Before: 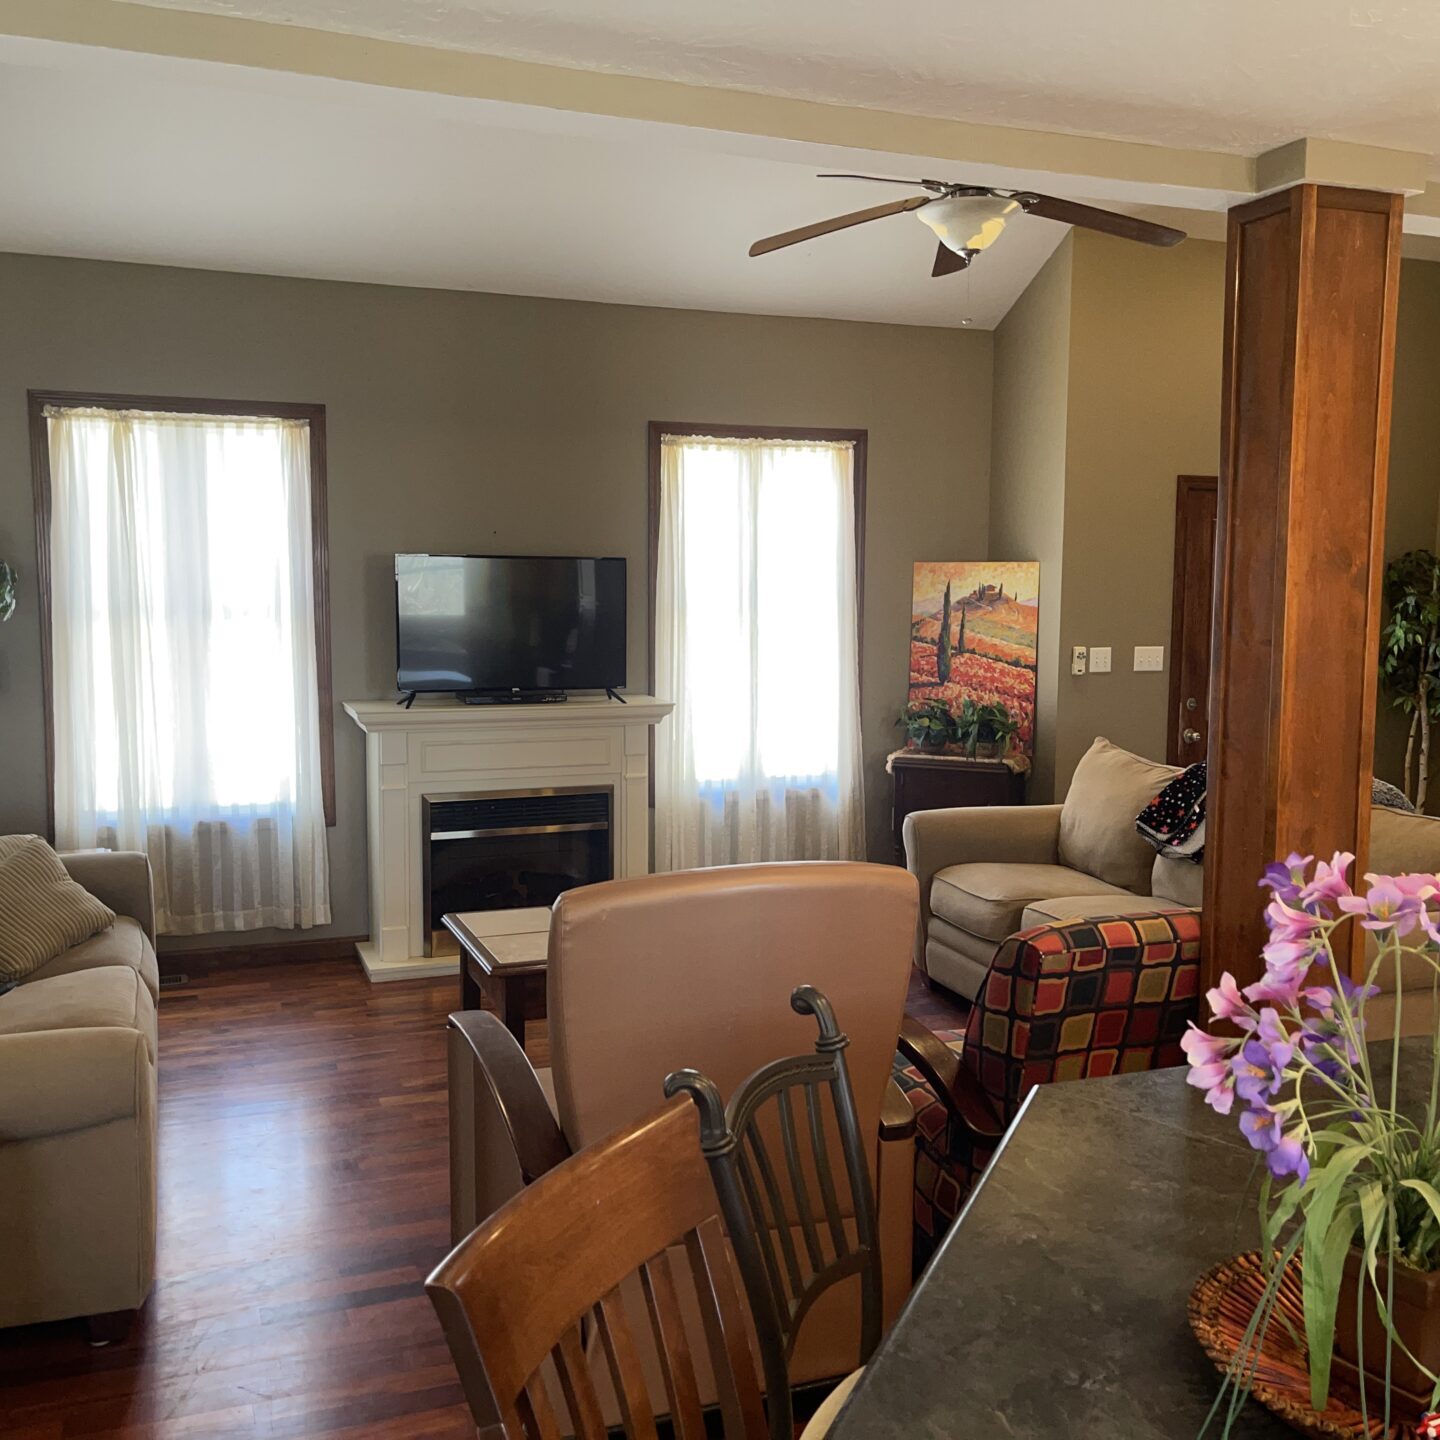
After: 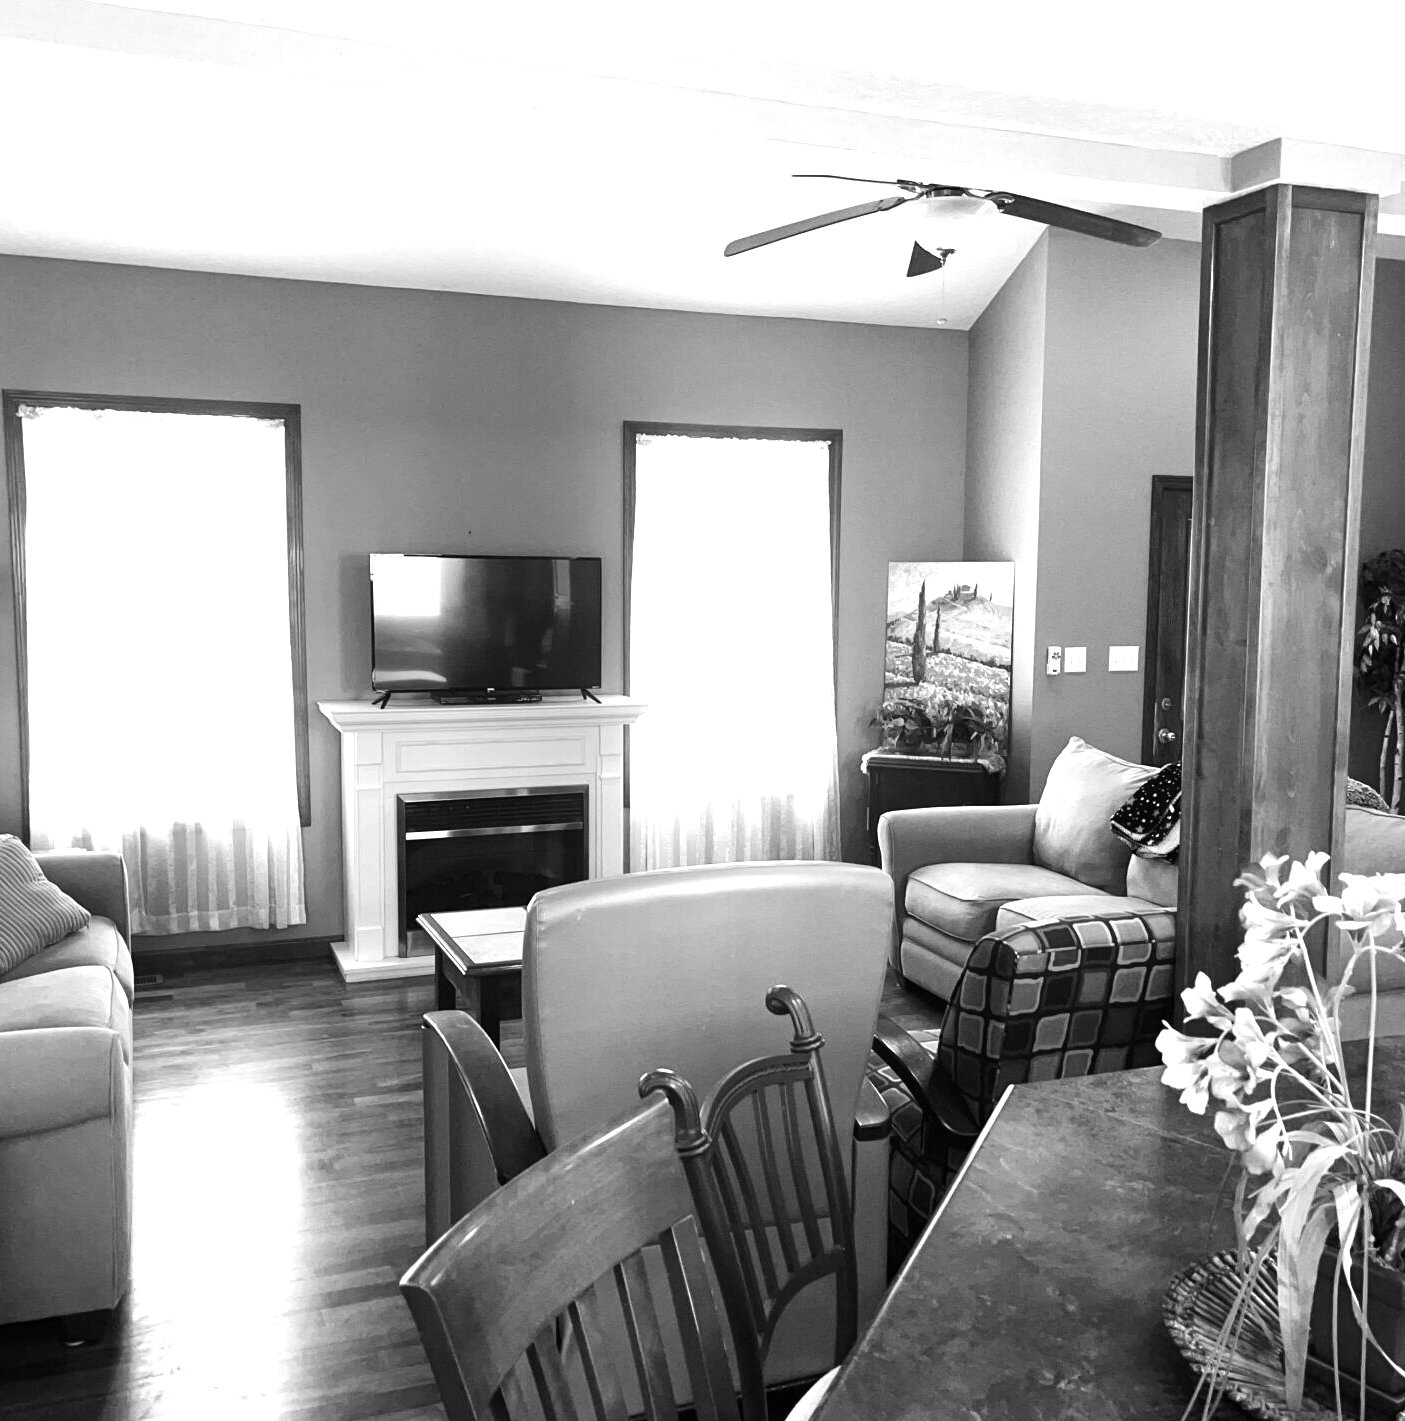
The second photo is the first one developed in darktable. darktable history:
crop and rotate: left 1.774%, right 0.633%, bottom 1.28%
tone equalizer: -8 EV -0.75 EV, -7 EV -0.7 EV, -6 EV -0.6 EV, -5 EV -0.4 EV, -3 EV 0.4 EV, -2 EV 0.6 EV, -1 EV 0.7 EV, +0 EV 0.75 EV, edges refinement/feathering 500, mask exposure compensation -1.57 EV, preserve details no
exposure: black level correction 0, exposure 0.95 EV, compensate exposure bias true, compensate highlight preservation false
monochrome: on, module defaults
